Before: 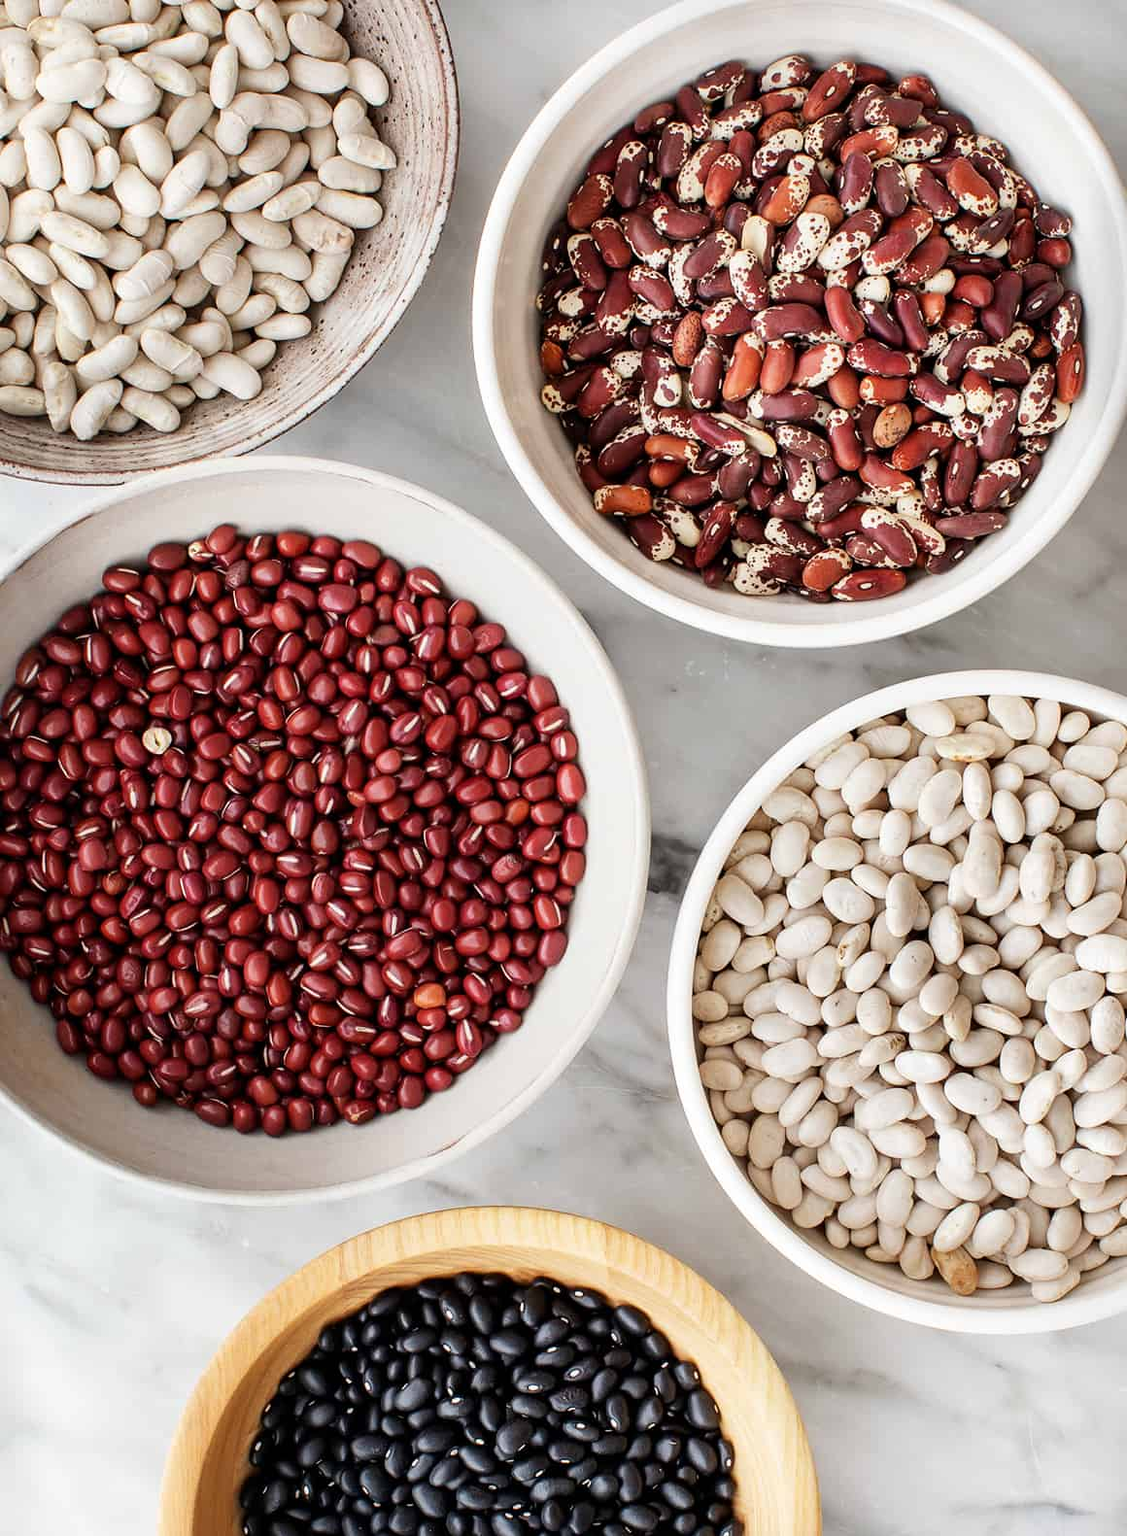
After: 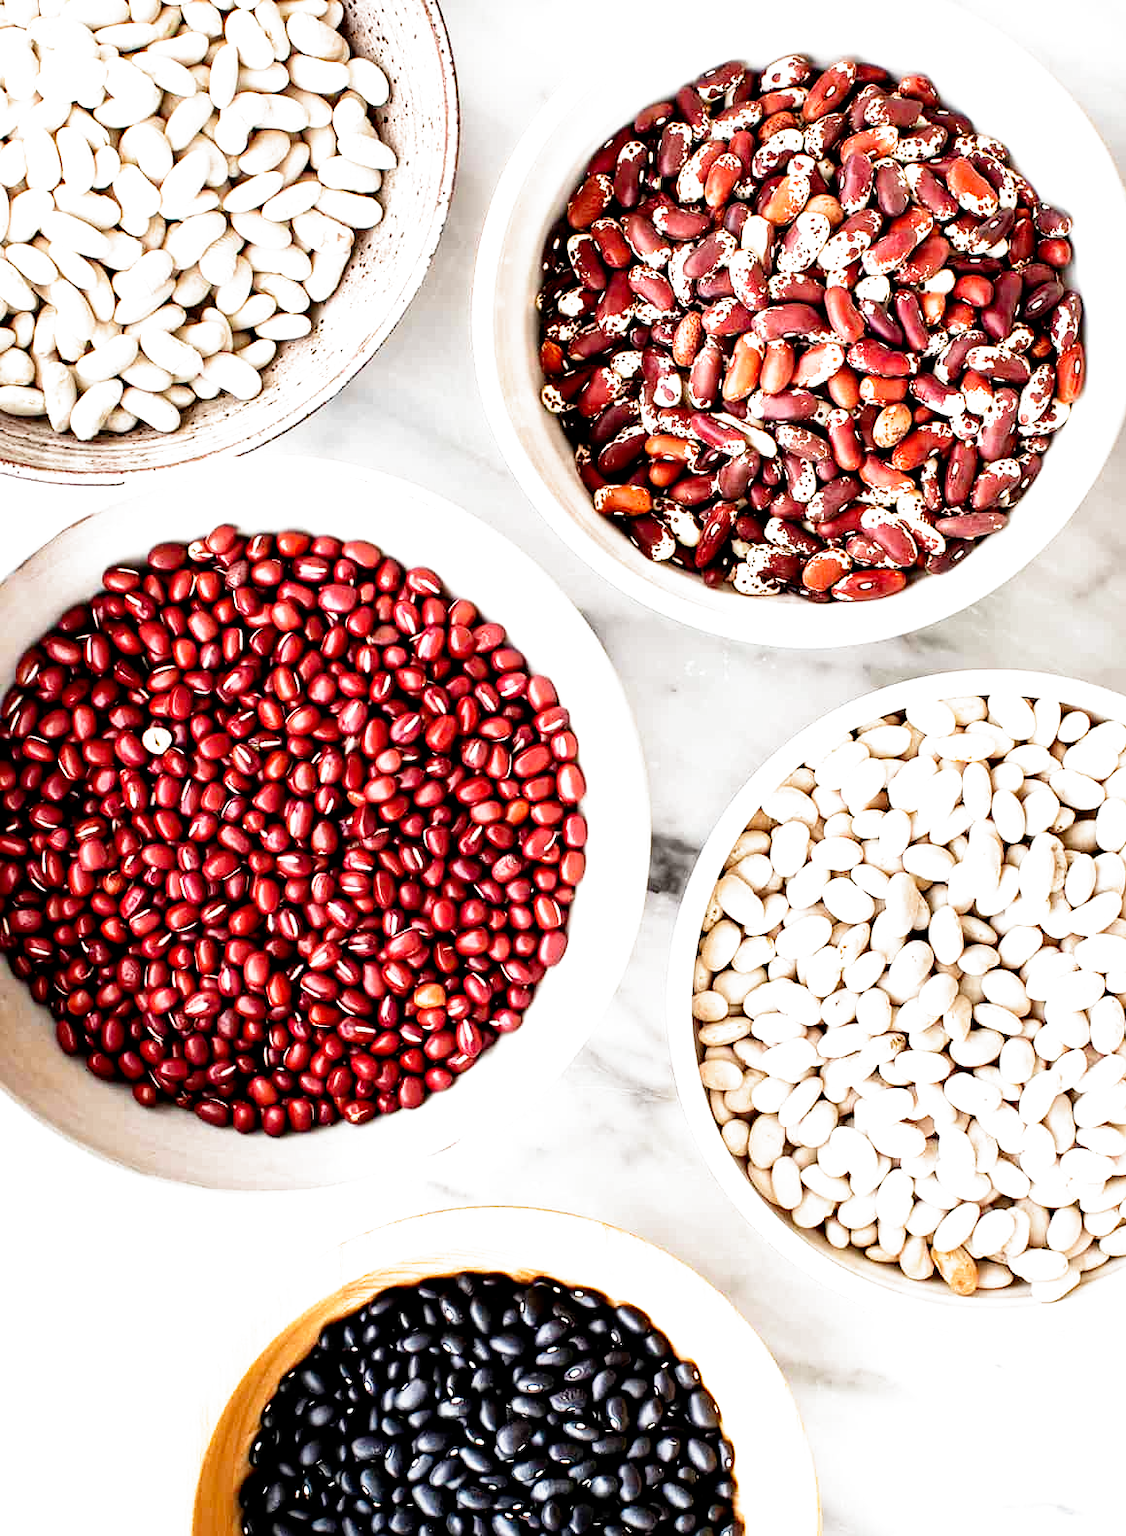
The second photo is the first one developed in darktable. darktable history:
filmic rgb: middle gray luminance 8.8%, black relative exposure -6.3 EV, white relative exposure 2.7 EV, threshold 6 EV, target black luminance 0%, hardness 4.74, latitude 73.47%, contrast 1.332, shadows ↔ highlights balance 10.13%, add noise in highlights 0, preserve chrominance no, color science v3 (2019), use custom middle-gray values true, iterations of high-quality reconstruction 0, contrast in highlights soft, enable highlight reconstruction true
exposure: compensate highlight preservation false
